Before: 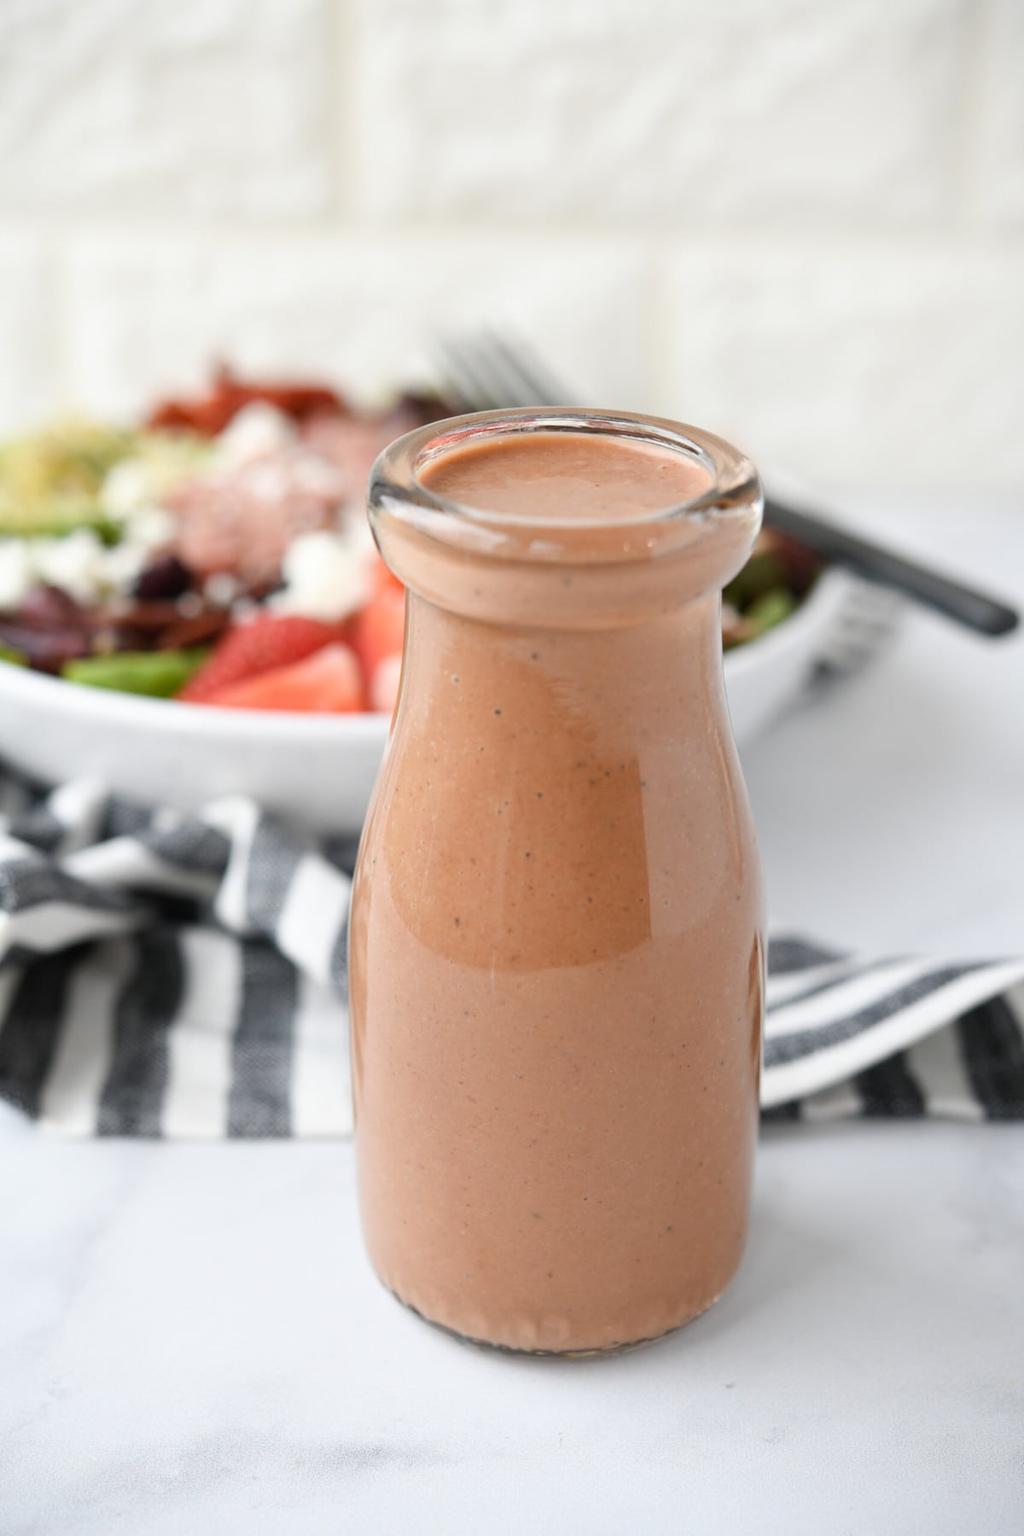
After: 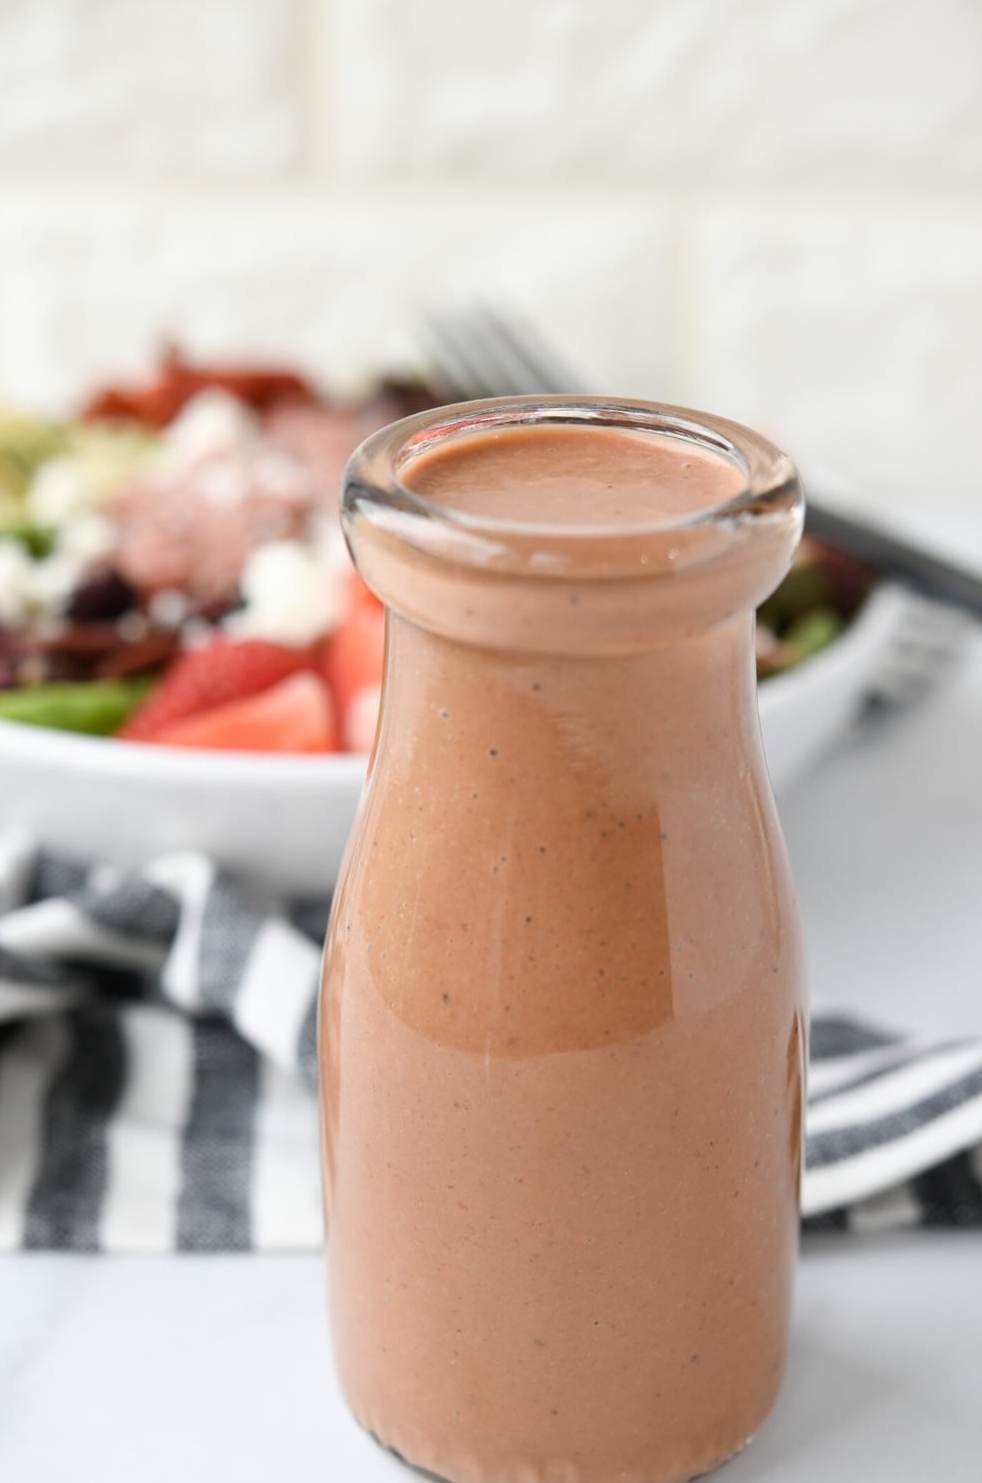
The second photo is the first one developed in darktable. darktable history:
crop and rotate: left 7.533%, top 4.61%, right 10.626%, bottom 12.97%
